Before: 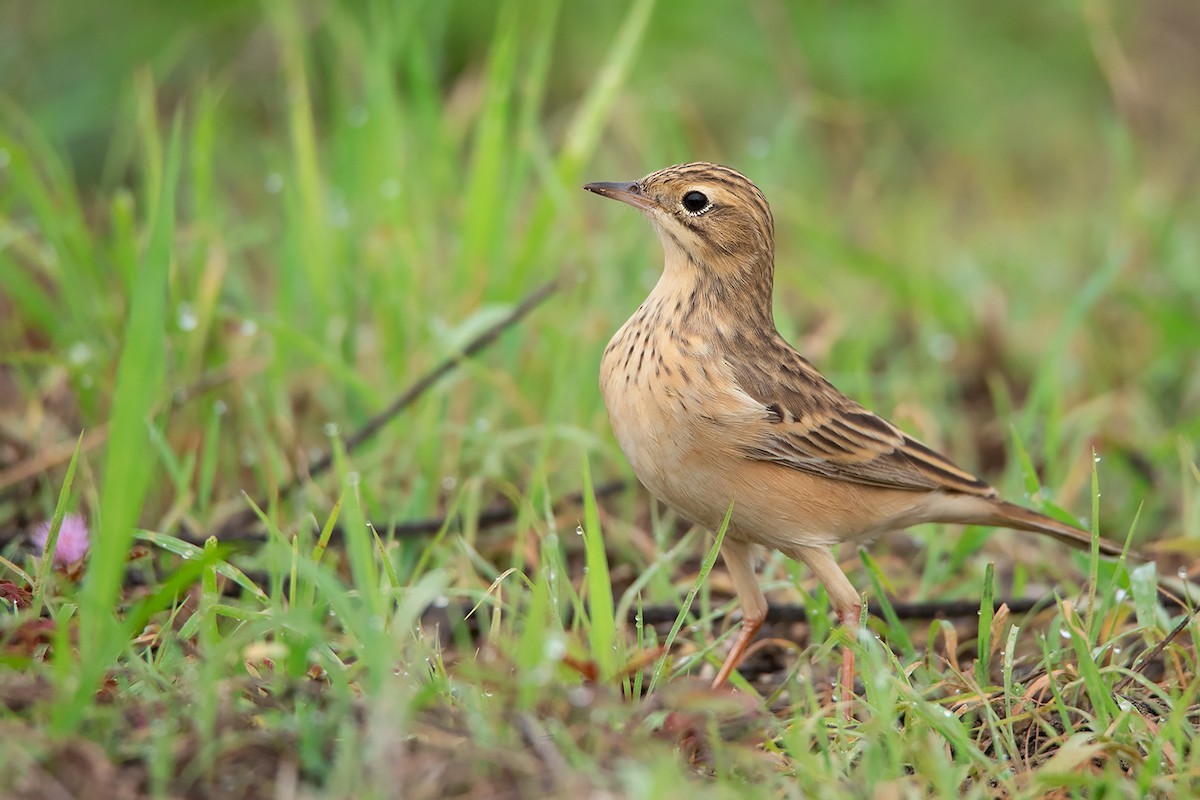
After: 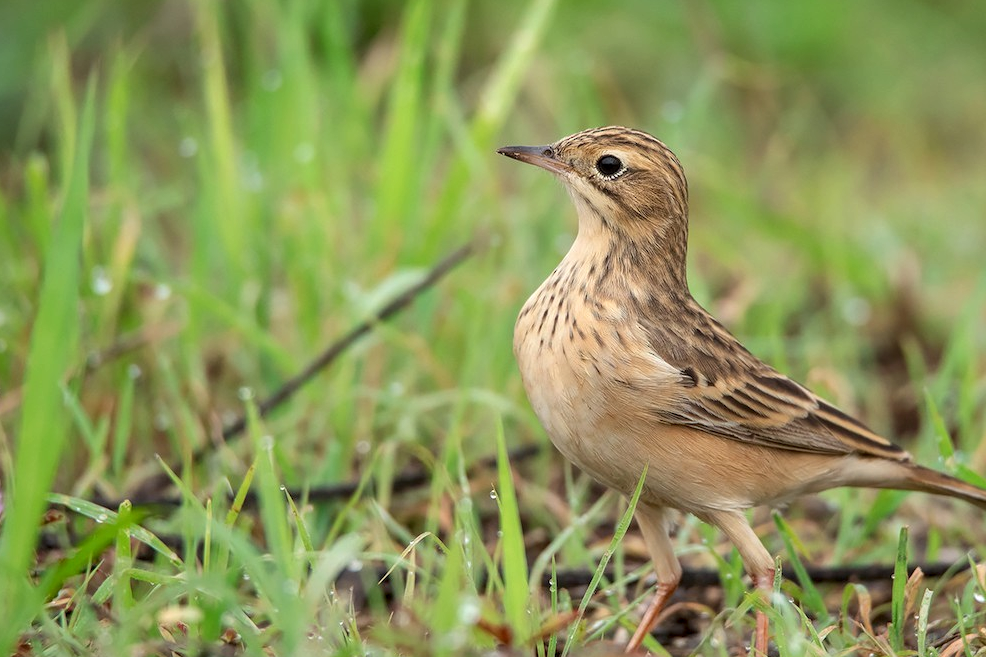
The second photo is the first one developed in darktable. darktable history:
local contrast: detail 130%
crop and rotate: left 7.196%, top 4.574%, right 10.605%, bottom 13.178%
